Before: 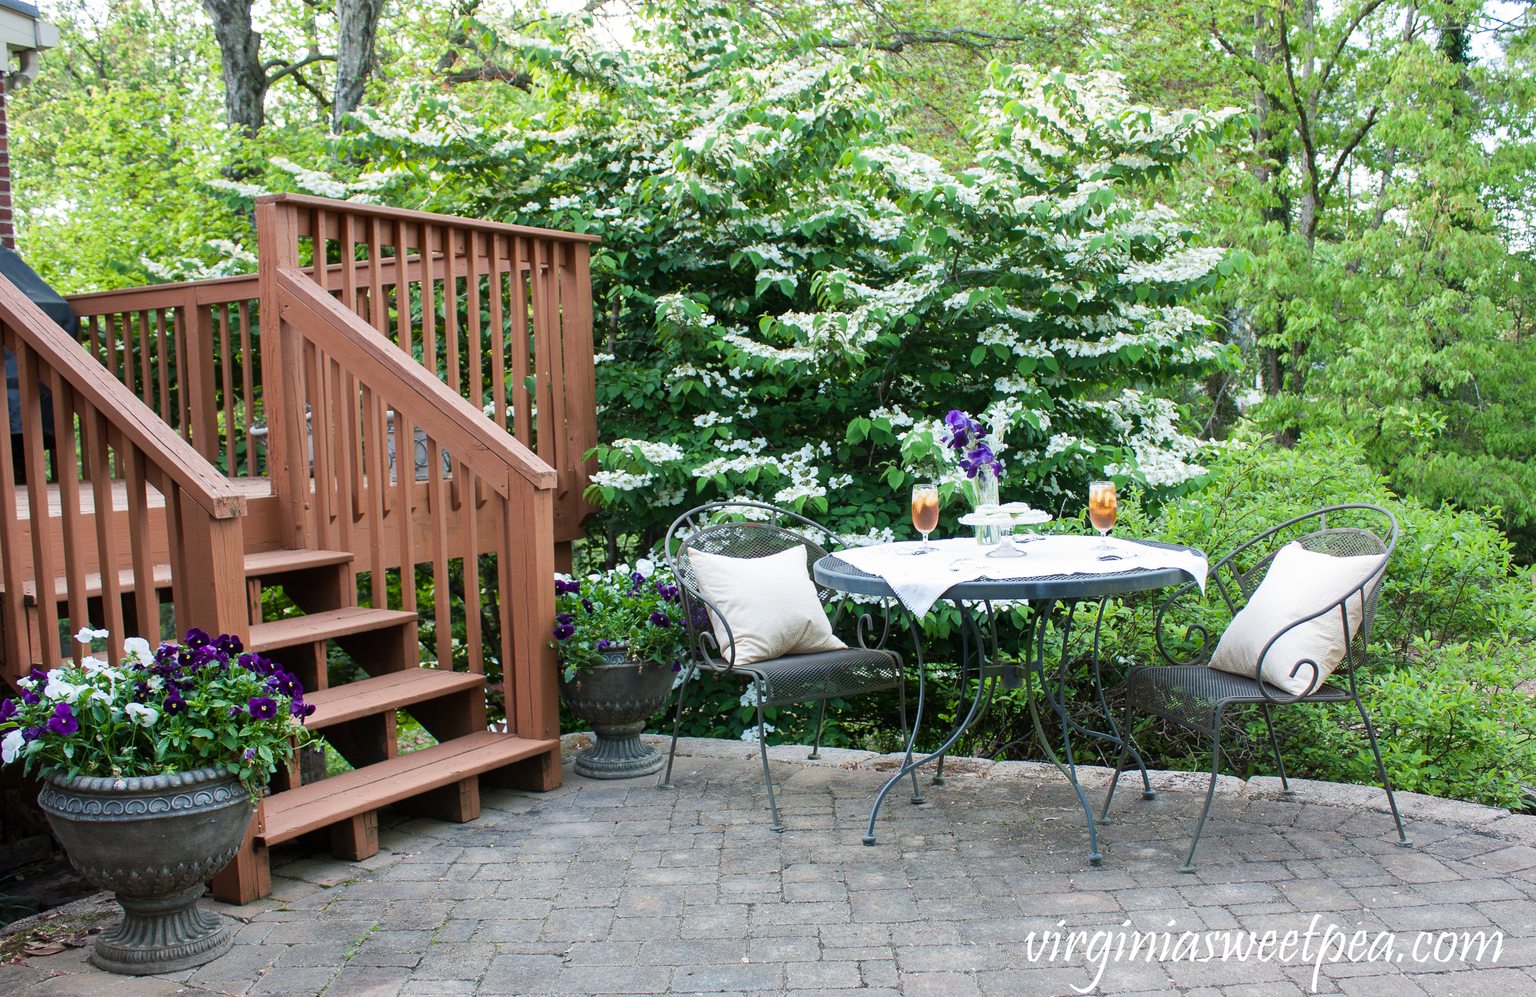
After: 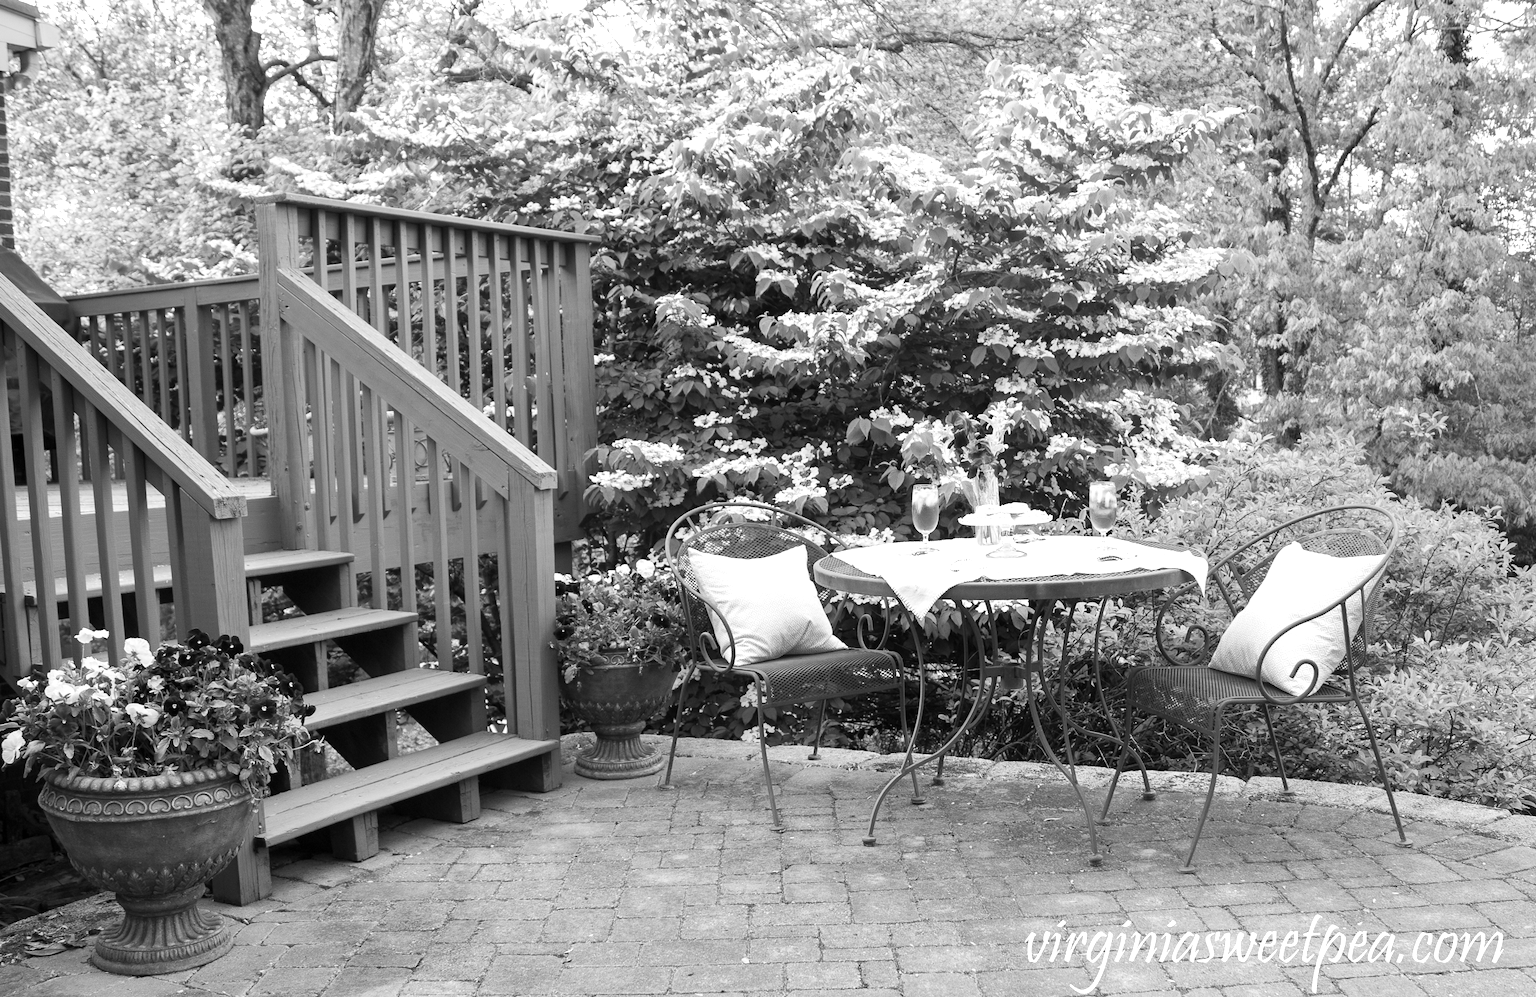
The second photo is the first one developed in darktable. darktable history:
monochrome: a 32, b 64, size 2.3
color contrast: blue-yellow contrast 0.62
exposure: exposure 0.367 EV, compensate highlight preservation false
color zones: curves: ch1 [(0.29, 0.492) (0.373, 0.185) (0.509, 0.481)]; ch2 [(0.25, 0.462) (0.749, 0.457)], mix 40.67%
